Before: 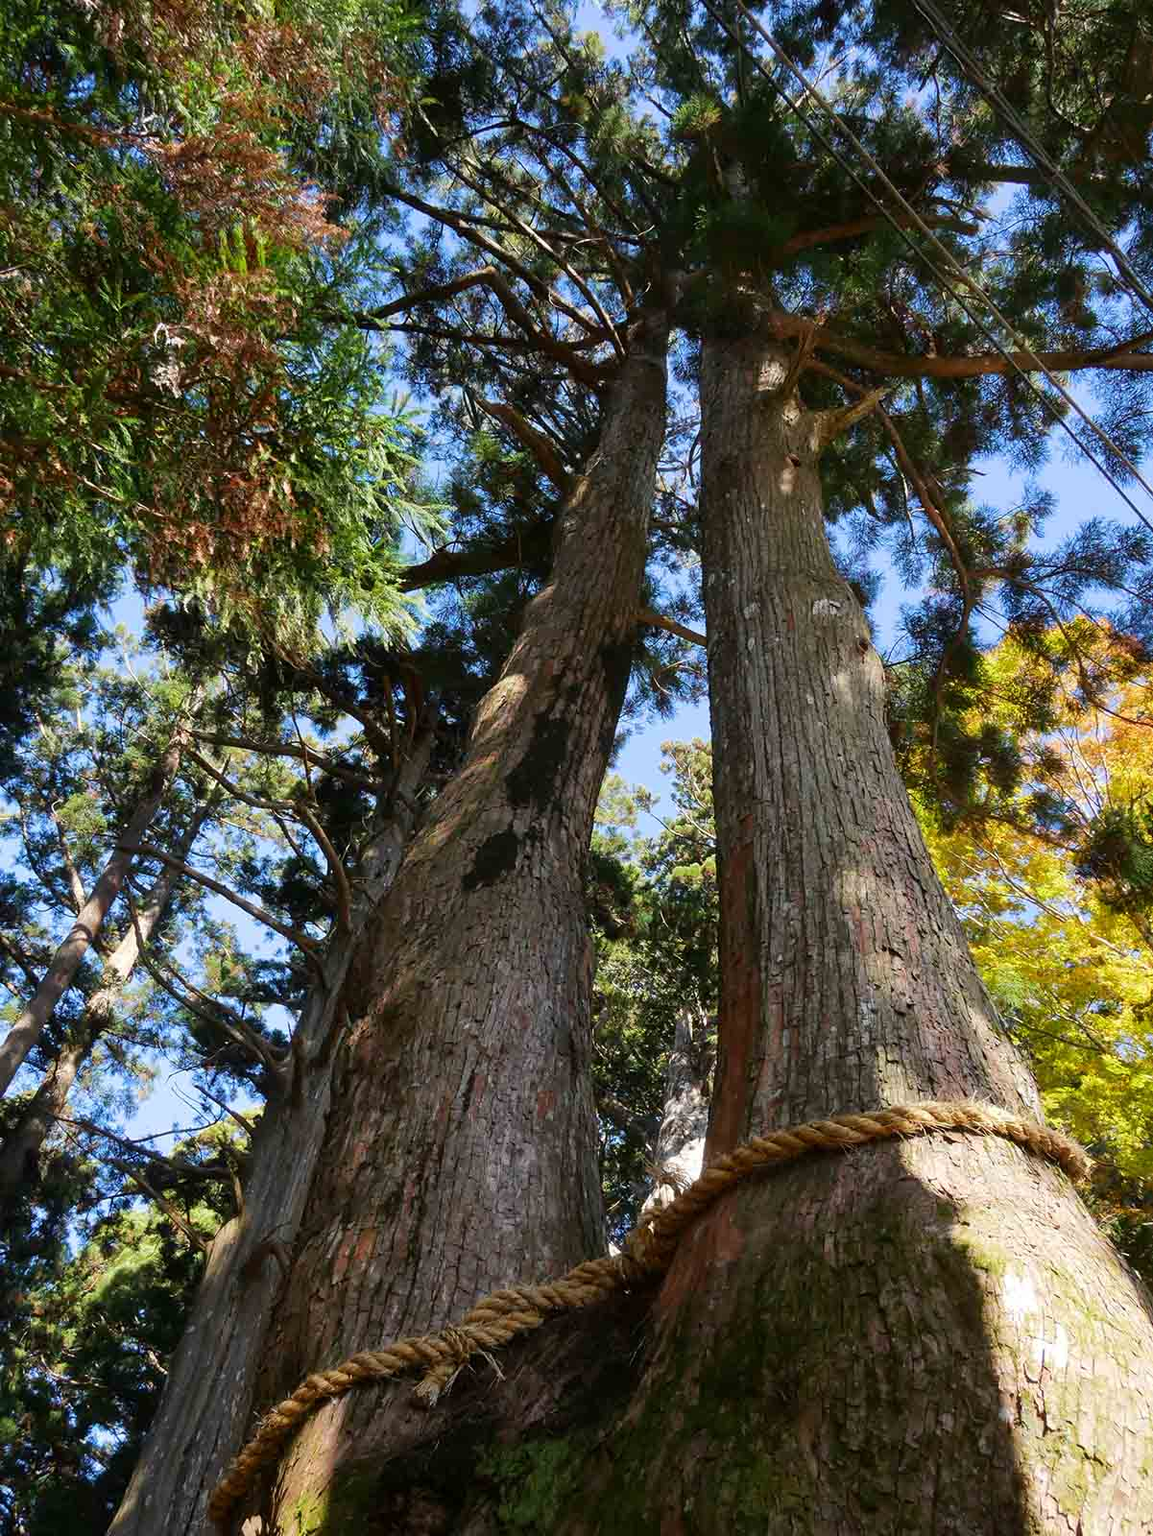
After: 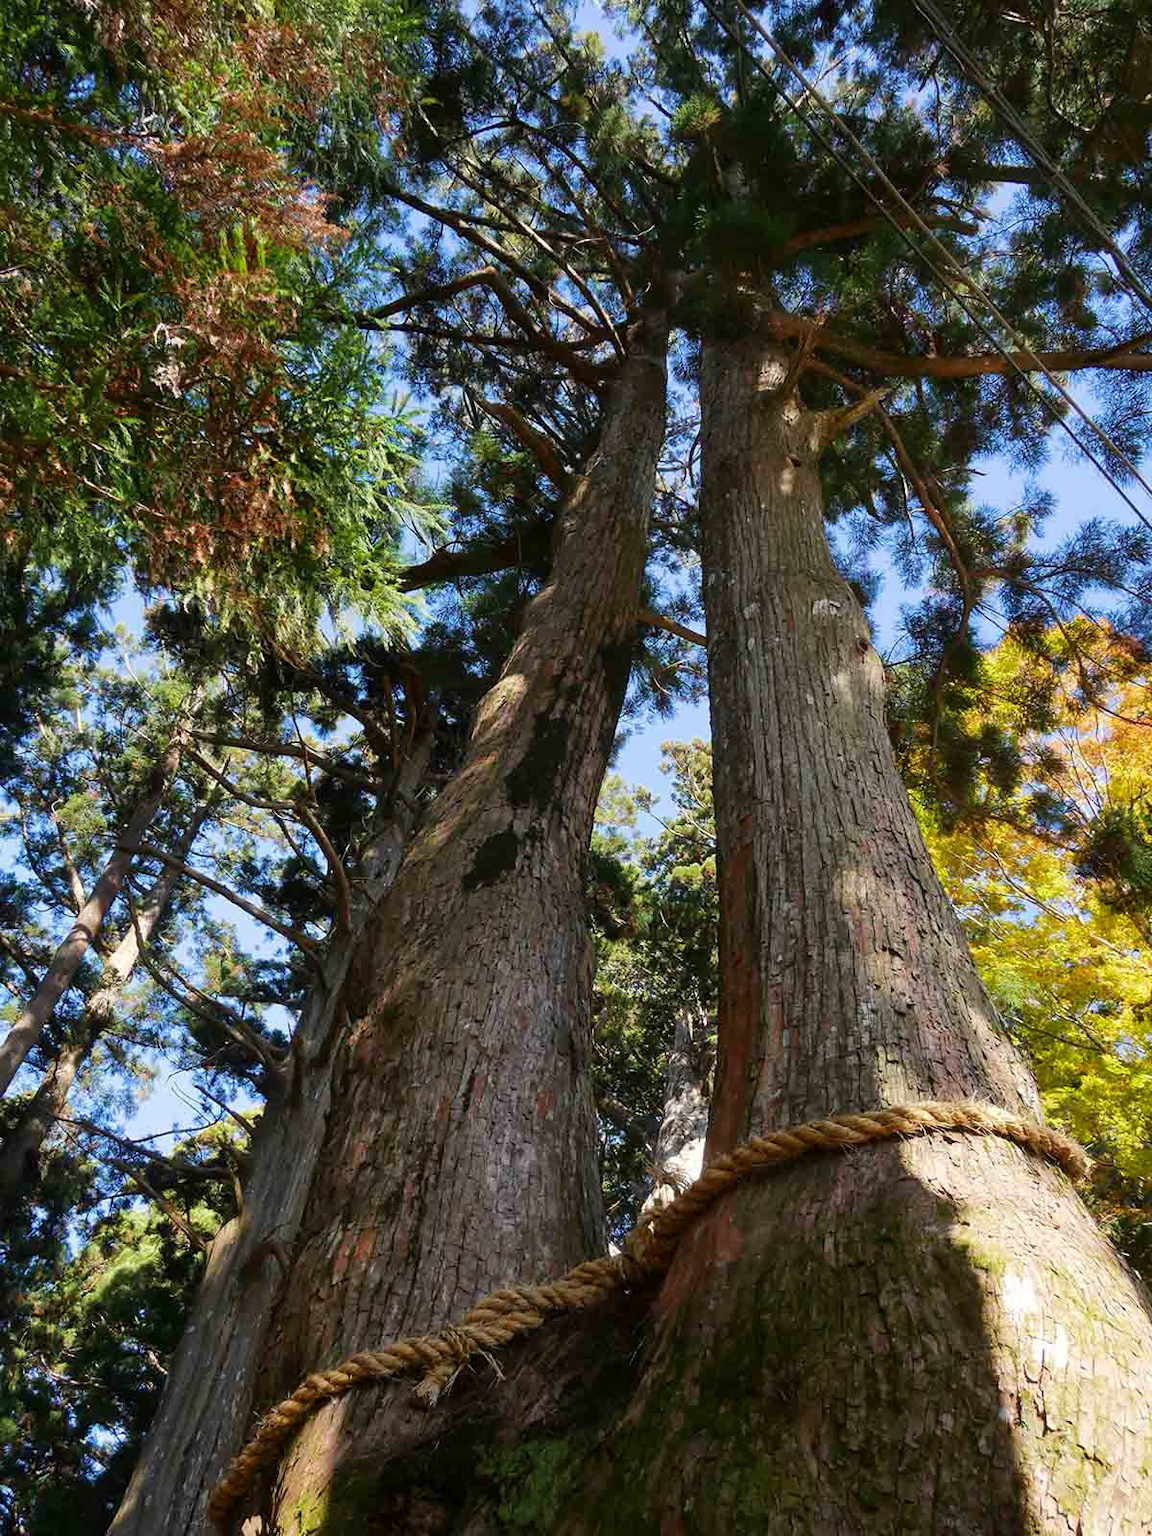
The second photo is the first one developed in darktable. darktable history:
color calibration: gray › normalize channels true, x 0.343, y 0.357, temperature 5092.37 K, gamut compression 0.029
